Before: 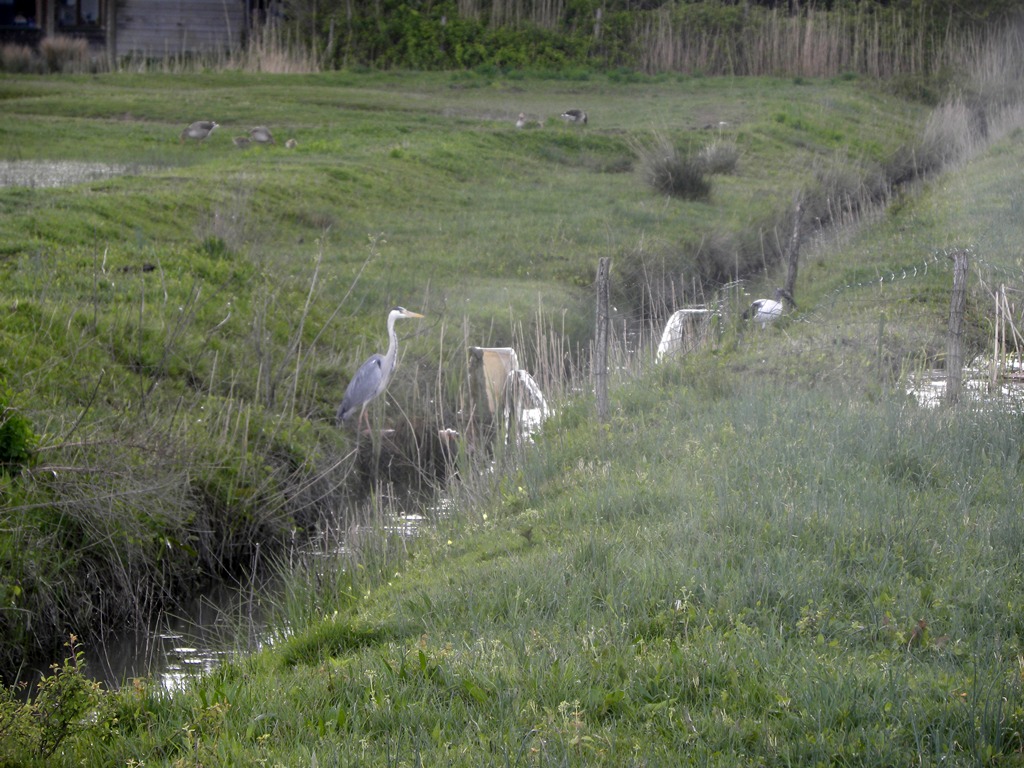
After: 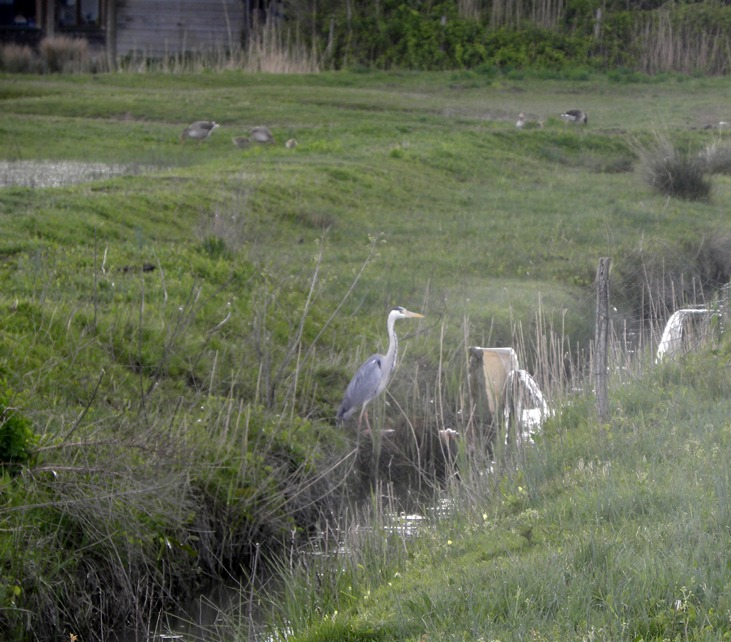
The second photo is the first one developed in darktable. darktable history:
crop: right 28.582%, bottom 16.324%
